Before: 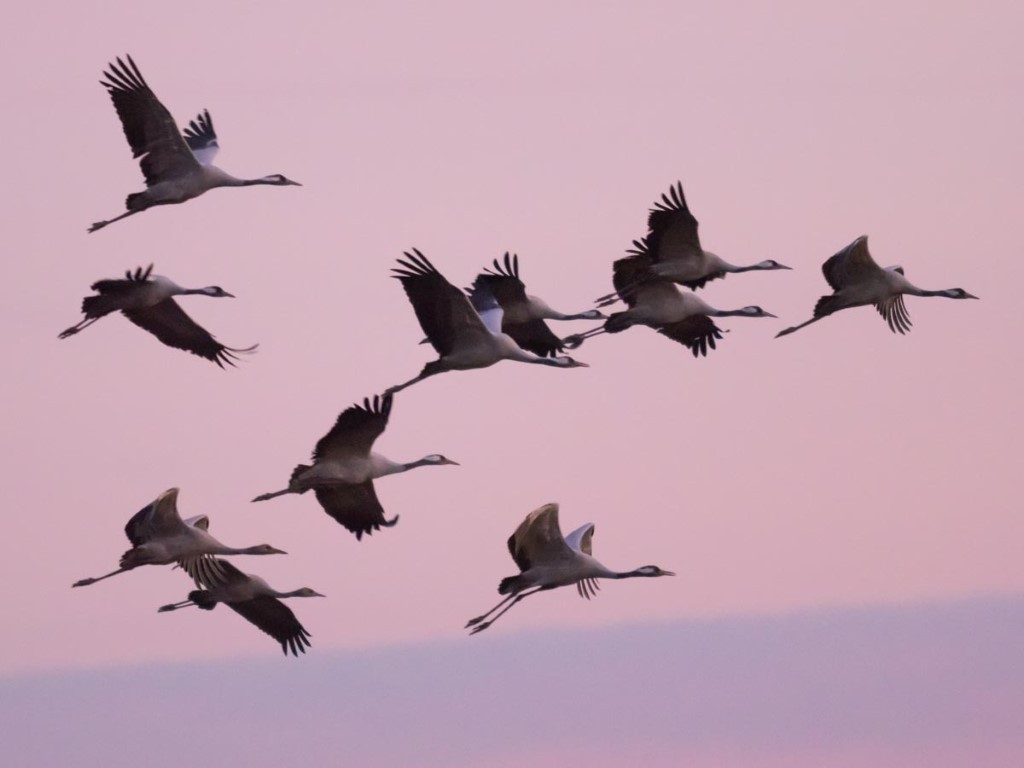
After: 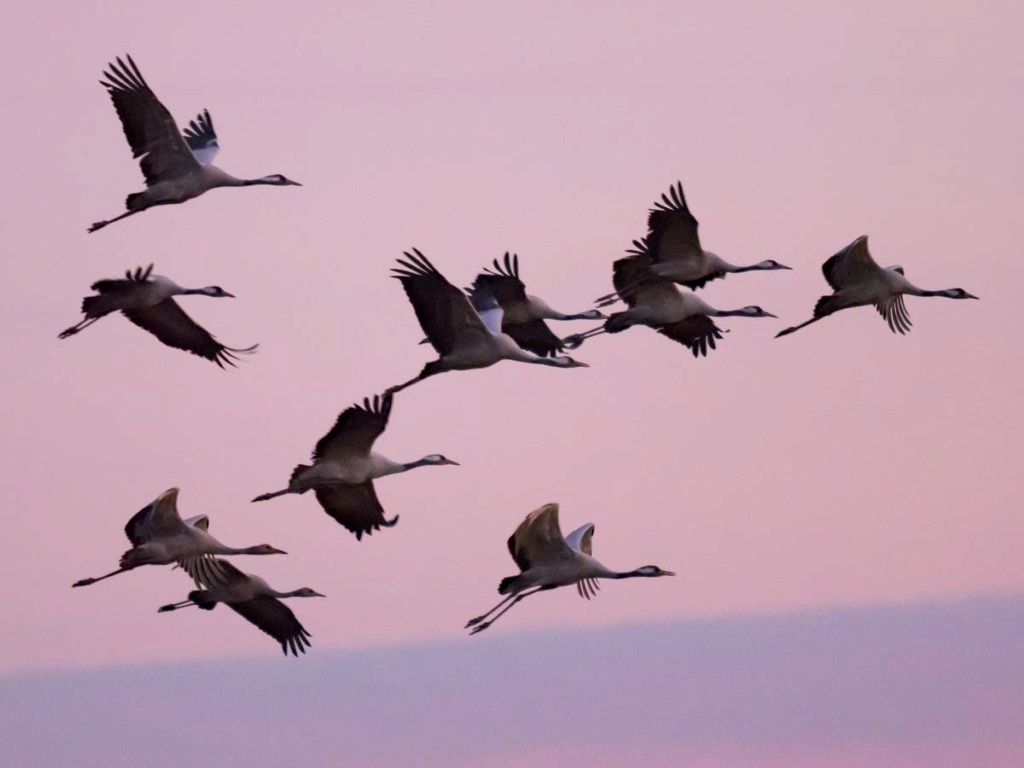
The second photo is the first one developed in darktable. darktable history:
haze removal: strength 0.259, distance 0.25, adaptive false
